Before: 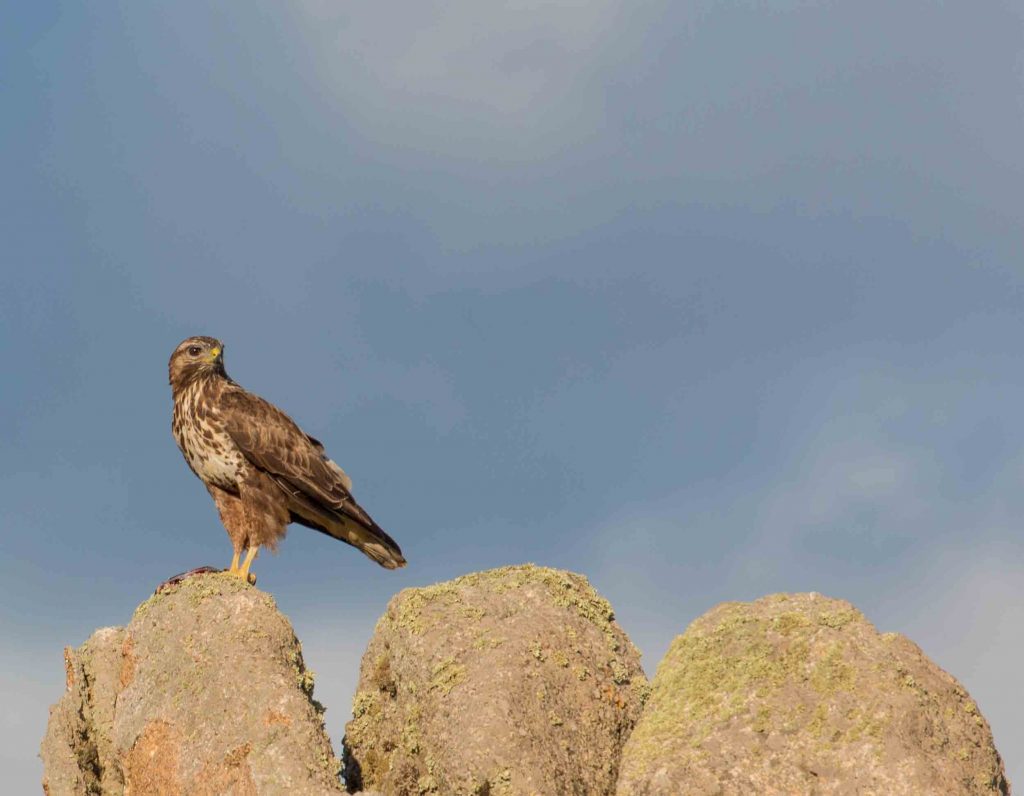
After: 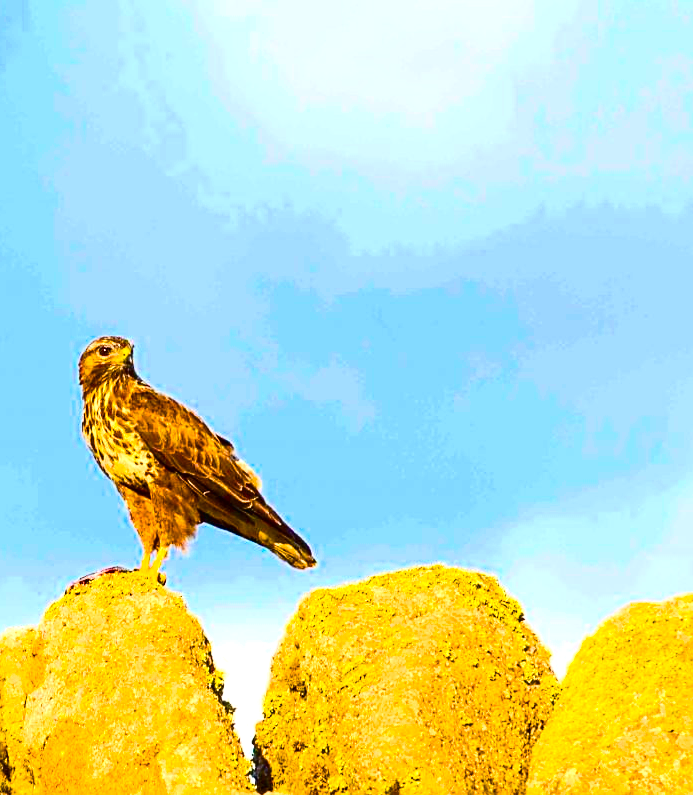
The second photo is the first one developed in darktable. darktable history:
exposure: black level correction 0, exposure 1.448 EV, compensate highlight preservation false
crop and rotate: left 8.871%, right 23.389%
color balance rgb: global offset › luminance 0.501%, linear chroma grading › global chroma 40.31%, perceptual saturation grading › global saturation 39.833%, saturation formula JzAzBz (2021)
contrast brightness saturation: contrast 0.286
sharpen: on, module defaults
